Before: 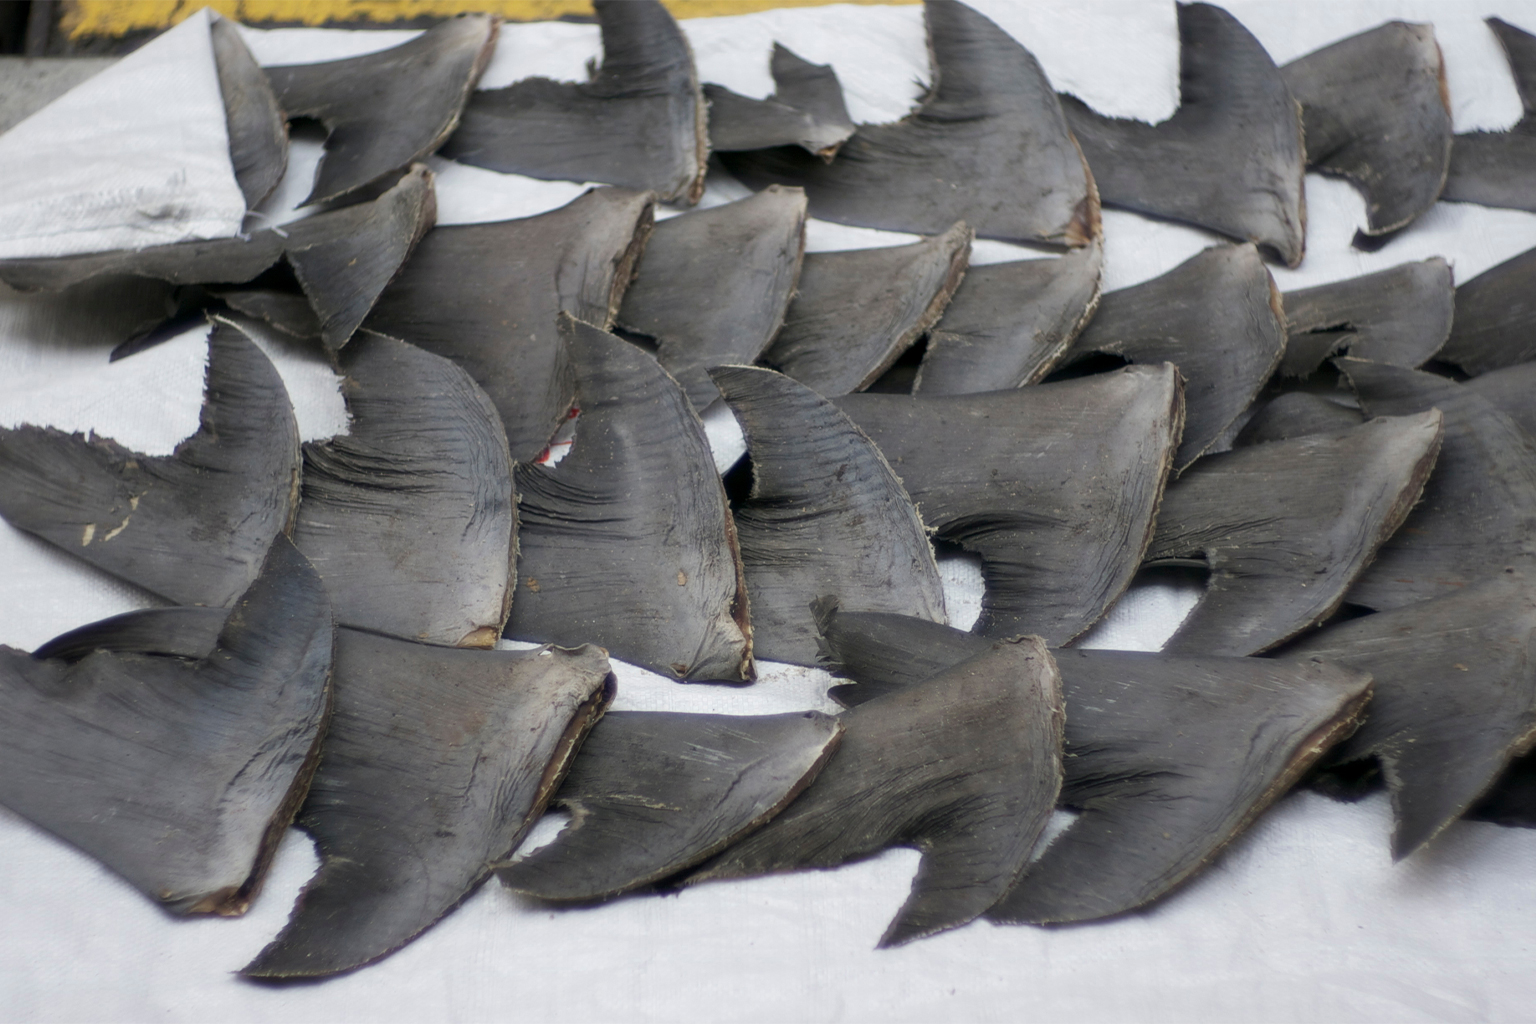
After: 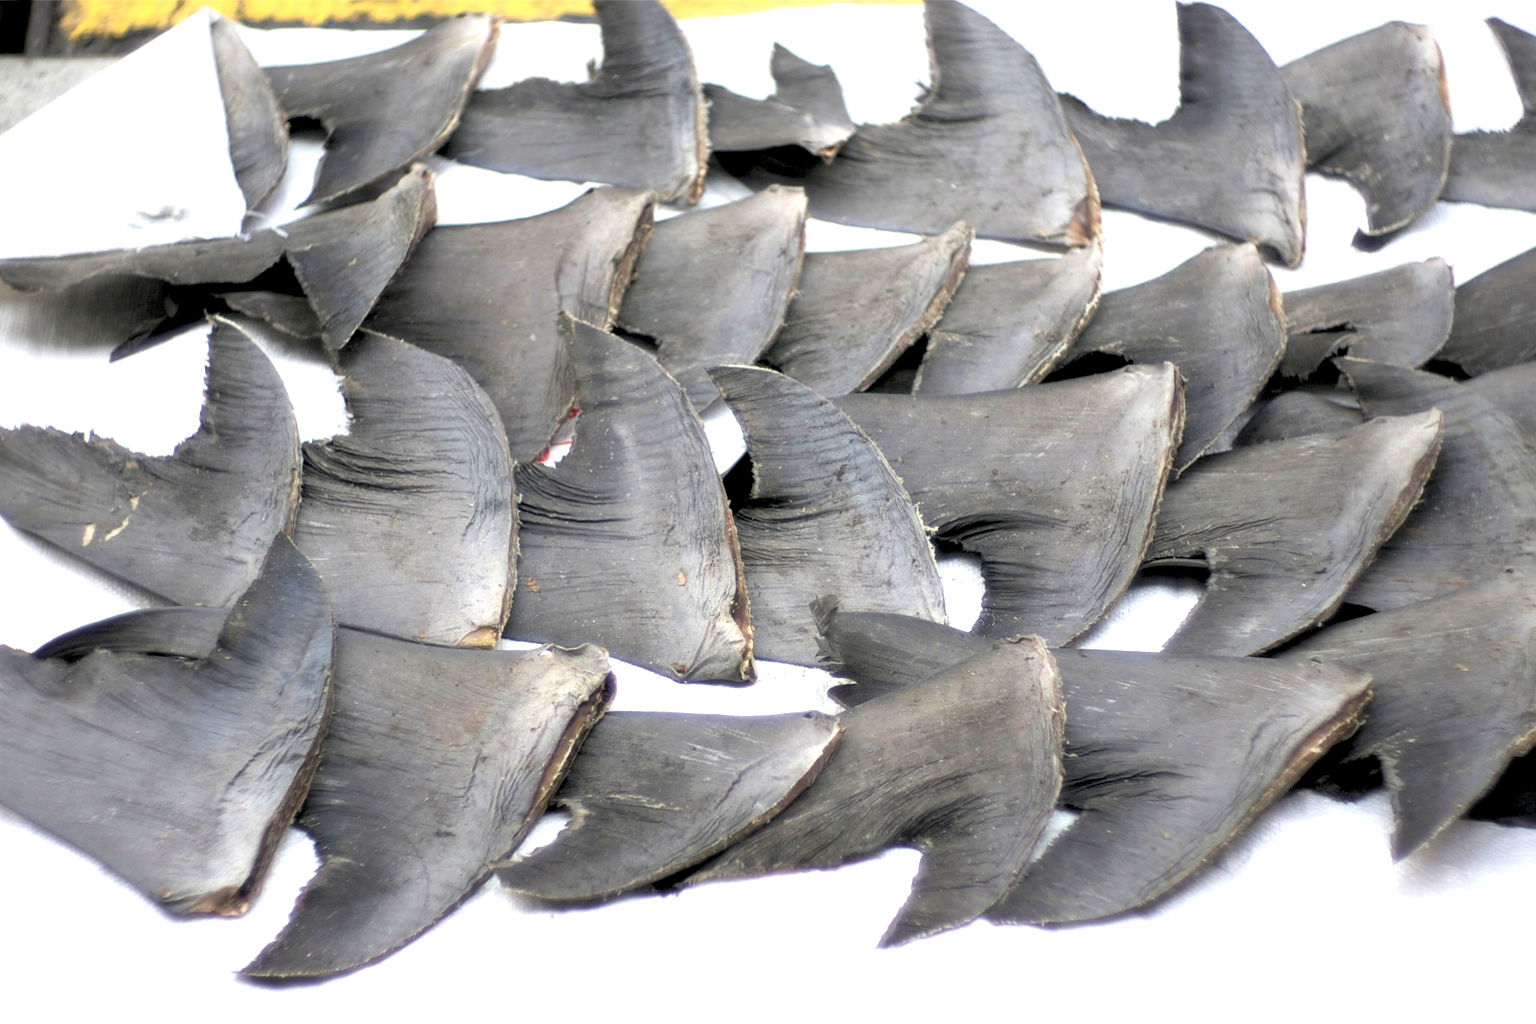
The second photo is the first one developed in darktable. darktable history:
rgb levels: levels [[0.013, 0.434, 0.89], [0, 0.5, 1], [0, 0.5, 1]]
exposure: black level correction 0, exposure 1 EV, compensate exposure bias true, compensate highlight preservation false
